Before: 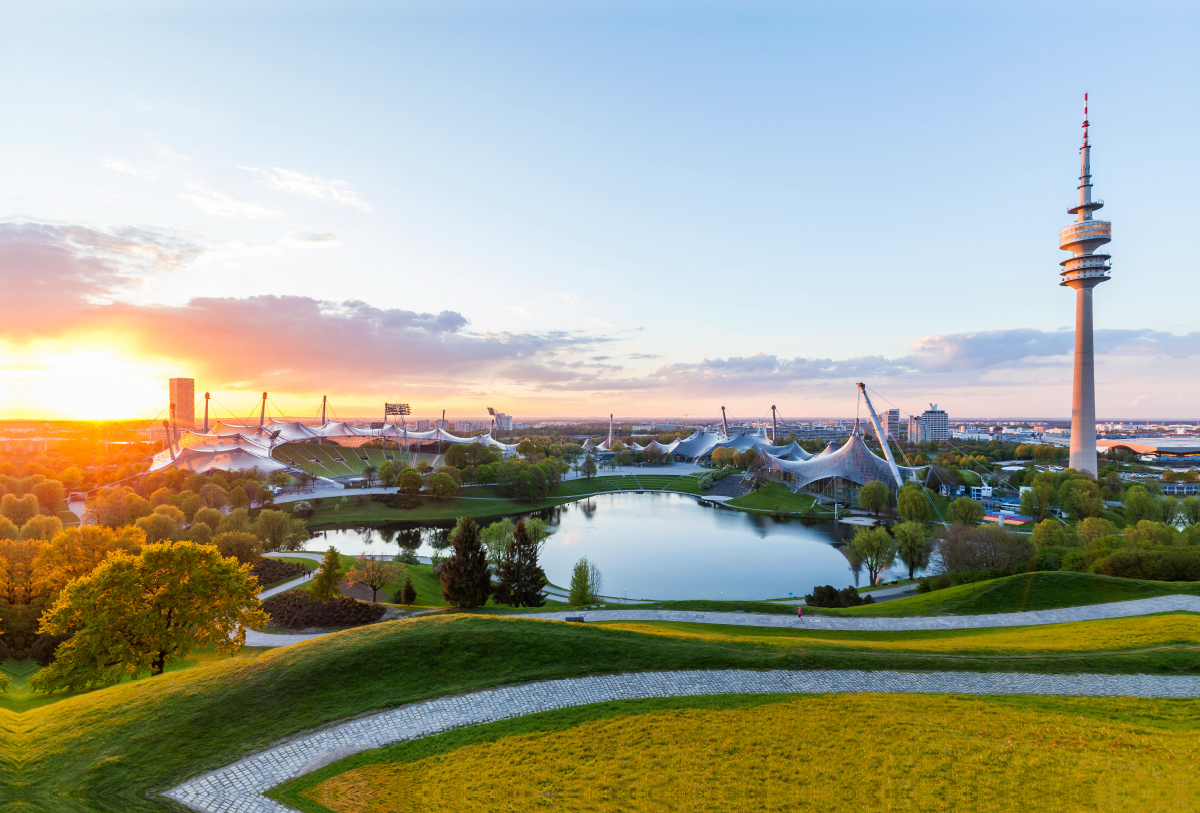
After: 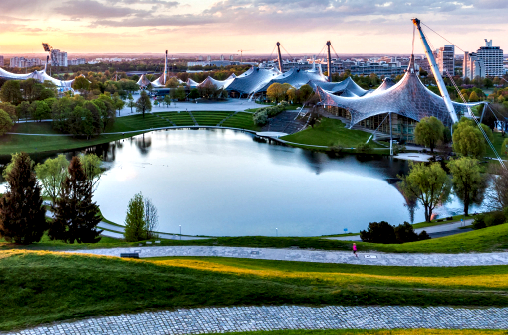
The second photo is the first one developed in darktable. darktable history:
contrast equalizer: y [[0.6 ×6], [0.55 ×6], [0 ×6], [0 ×6], [0 ×6]]
tone equalizer: on, module defaults
crop: left 37.135%, top 44.877%, right 20.504%, bottom 13.848%
local contrast: on, module defaults
